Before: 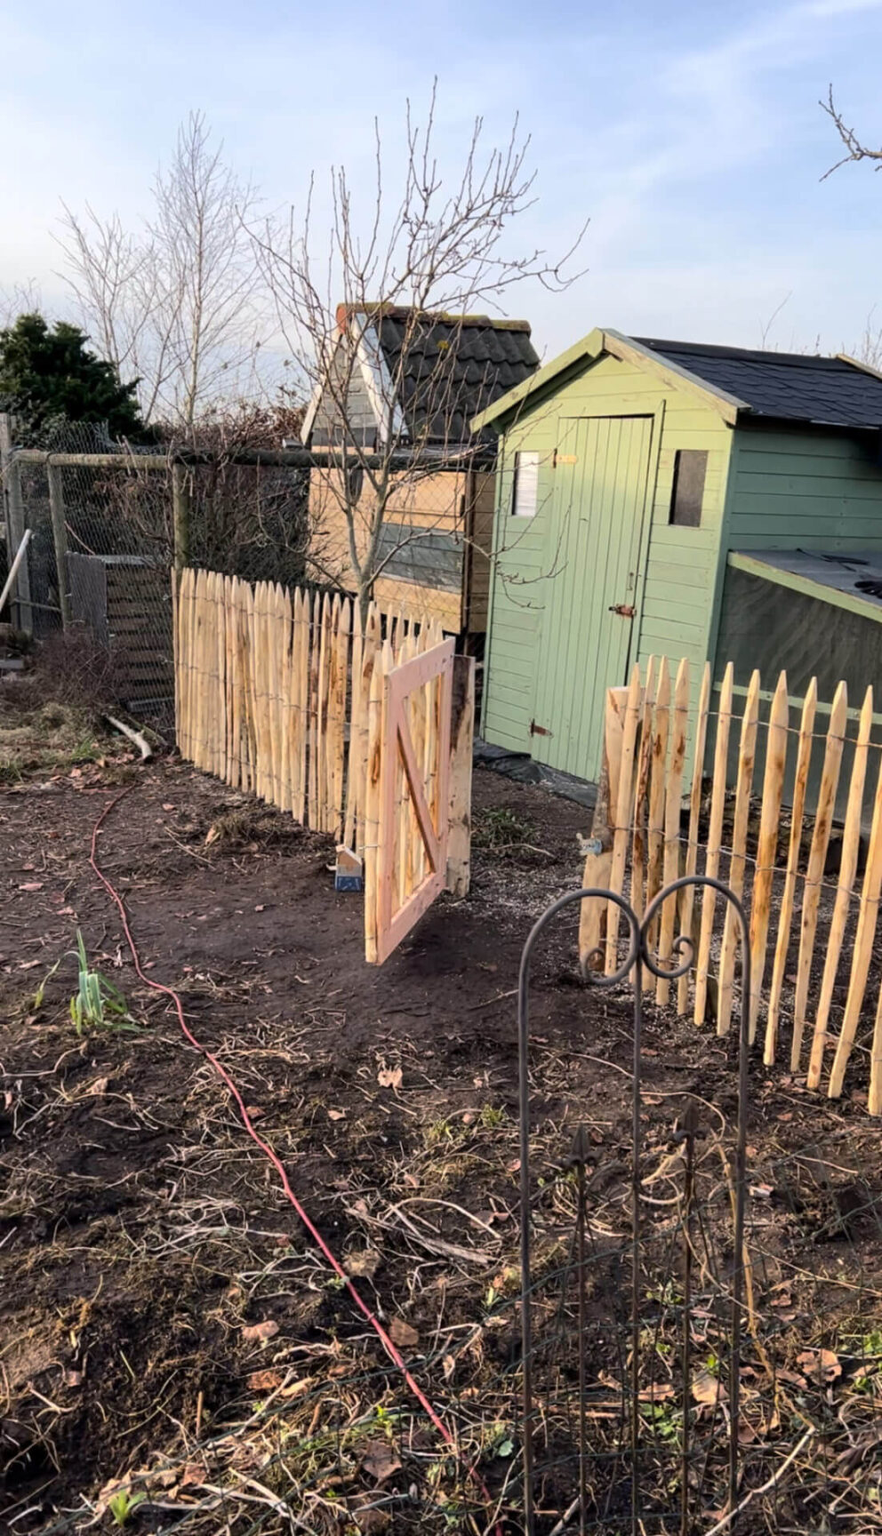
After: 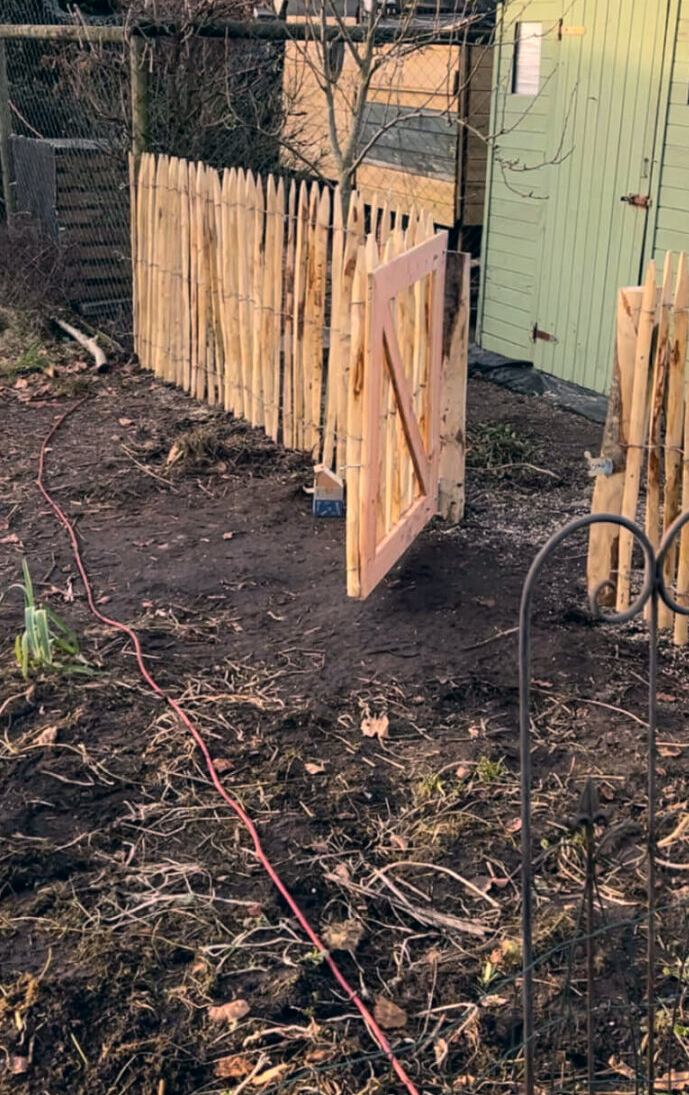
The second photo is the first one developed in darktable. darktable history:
color correction: highlights a* 5.44, highlights b* 5.33, shadows a* -4.62, shadows b* -5.11
crop: left 6.476%, top 28.134%, right 23.992%, bottom 8.477%
